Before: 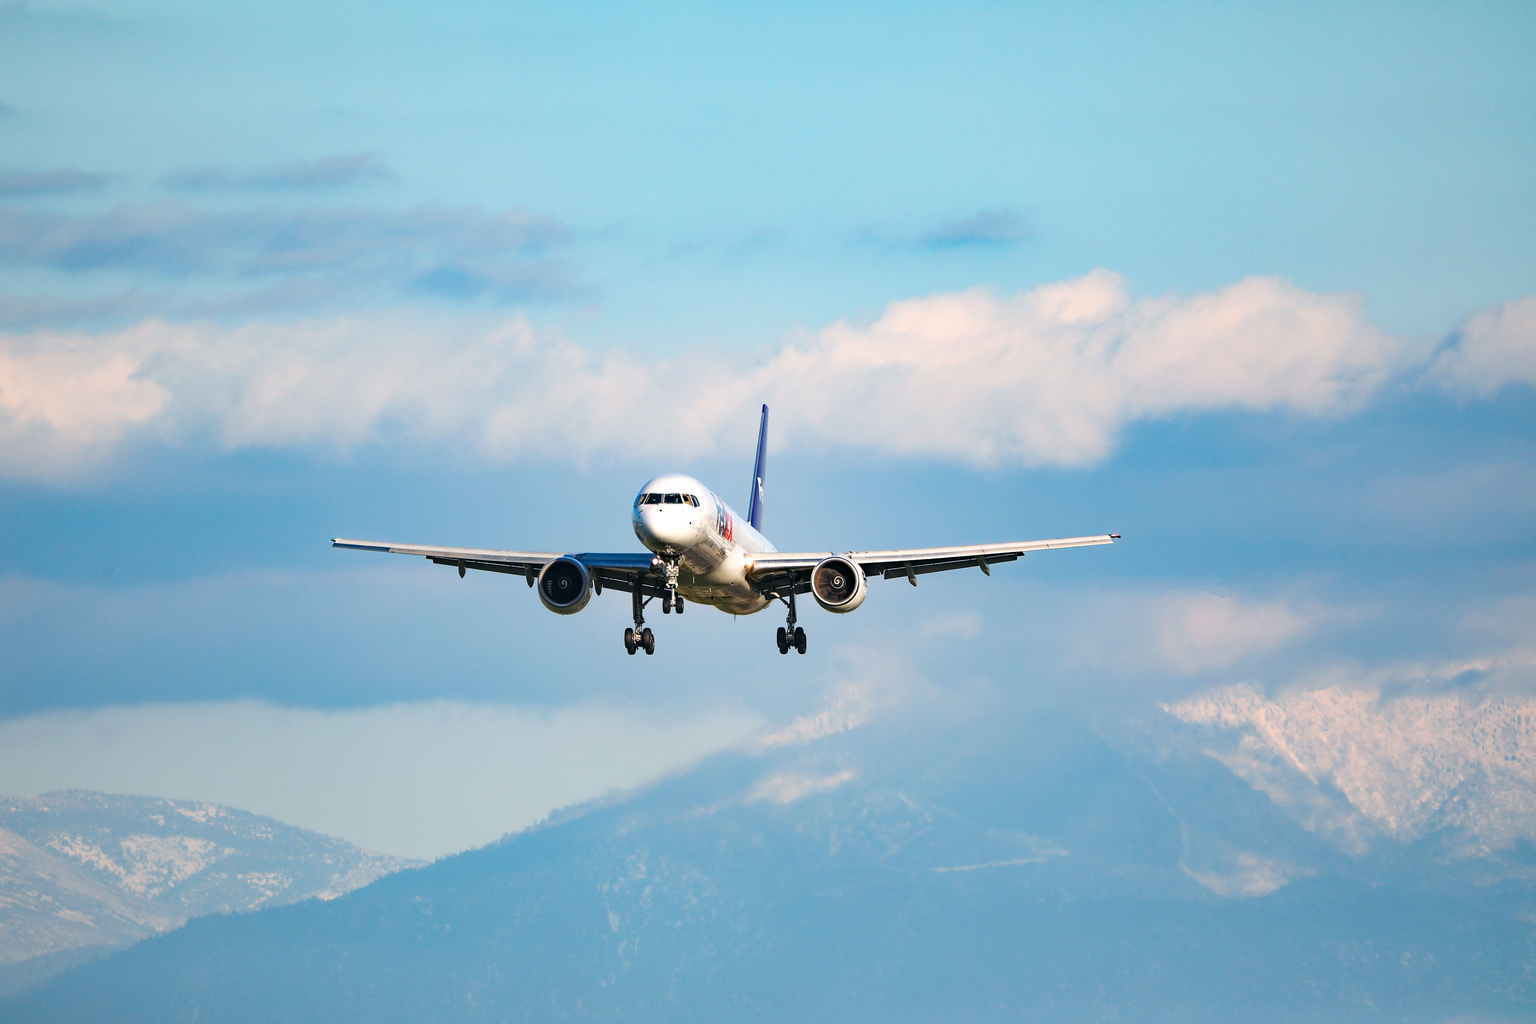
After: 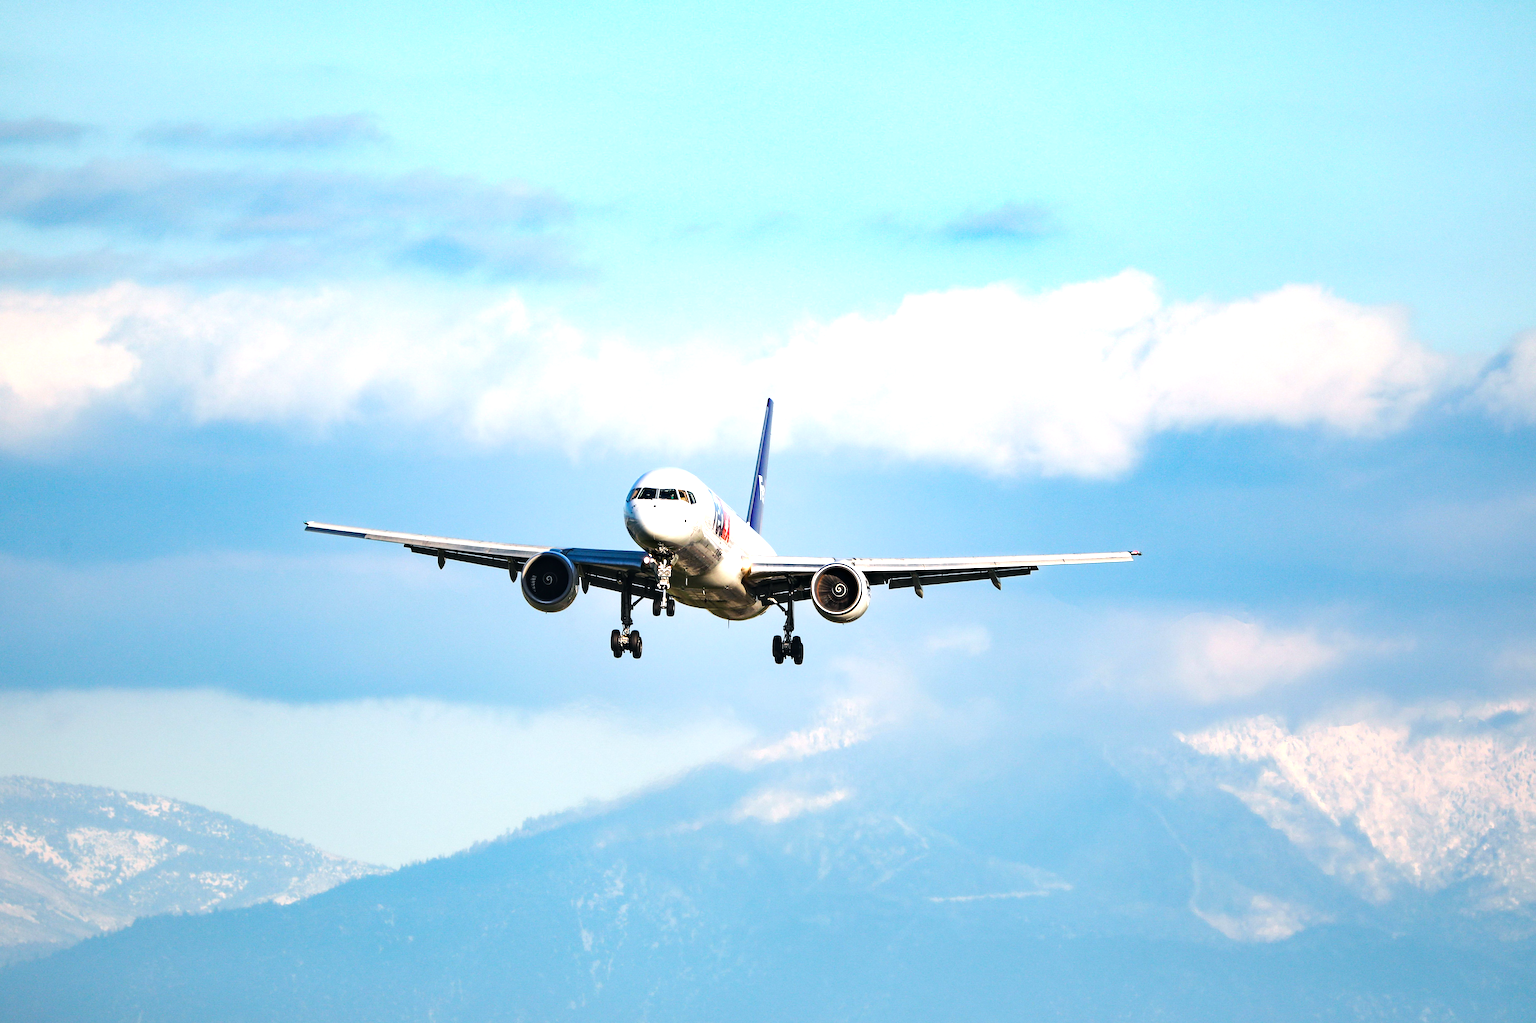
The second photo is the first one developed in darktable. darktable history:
tone equalizer: -8 EV -0.75 EV, -7 EV -0.7 EV, -6 EV -0.6 EV, -5 EV -0.4 EV, -3 EV 0.4 EV, -2 EV 0.6 EV, -1 EV 0.7 EV, +0 EV 0.75 EV, edges refinement/feathering 500, mask exposure compensation -1.57 EV, preserve details no
crop and rotate: angle -2.38°
